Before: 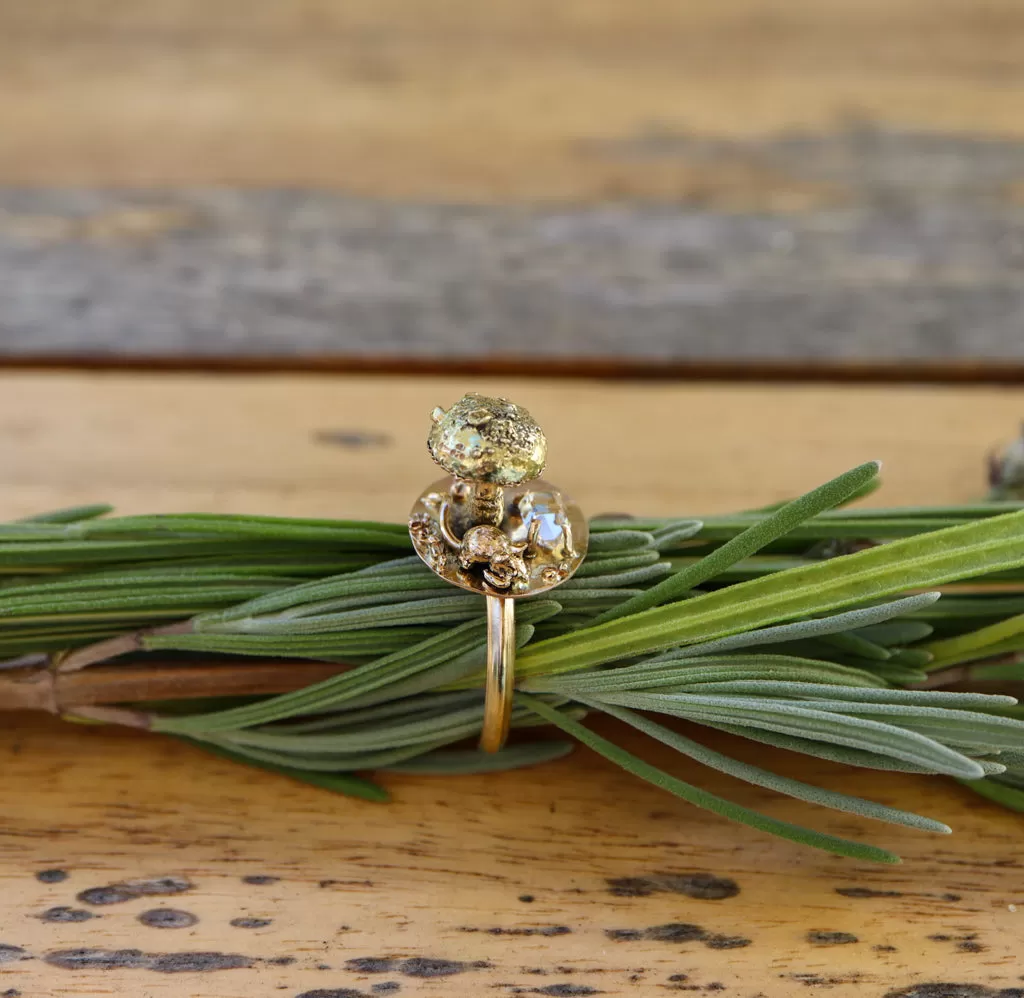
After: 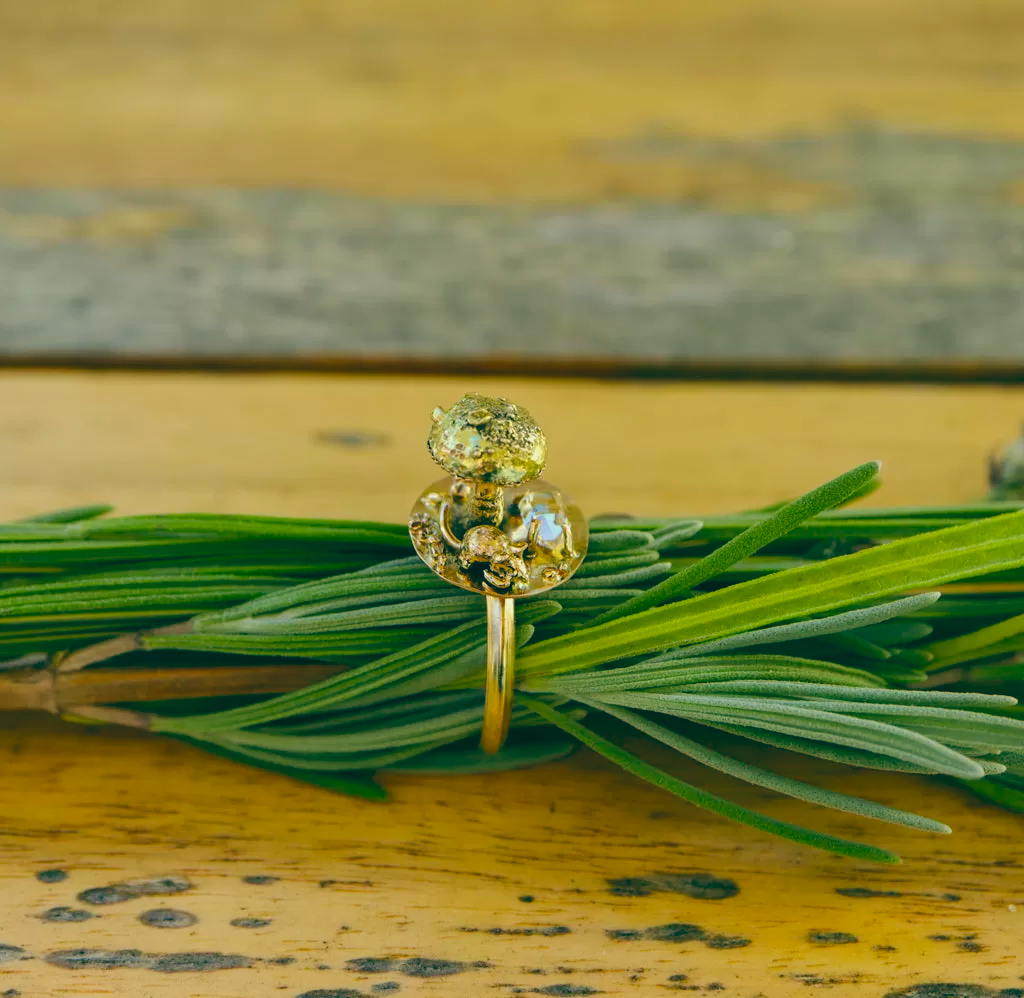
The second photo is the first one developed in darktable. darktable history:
color balance: lift [1.005, 0.99, 1.007, 1.01], gamma [1, 1.034, 1.032, 0.966], gain [0.873, 1.055, 1.067, 0.933]
color balance rgb: perceptual saturation grading › global saturation 25%, perceptual brilliance grading › mid-tones 10%, perceptual brilliance grading › shadows 15%, global vibrance 20%
